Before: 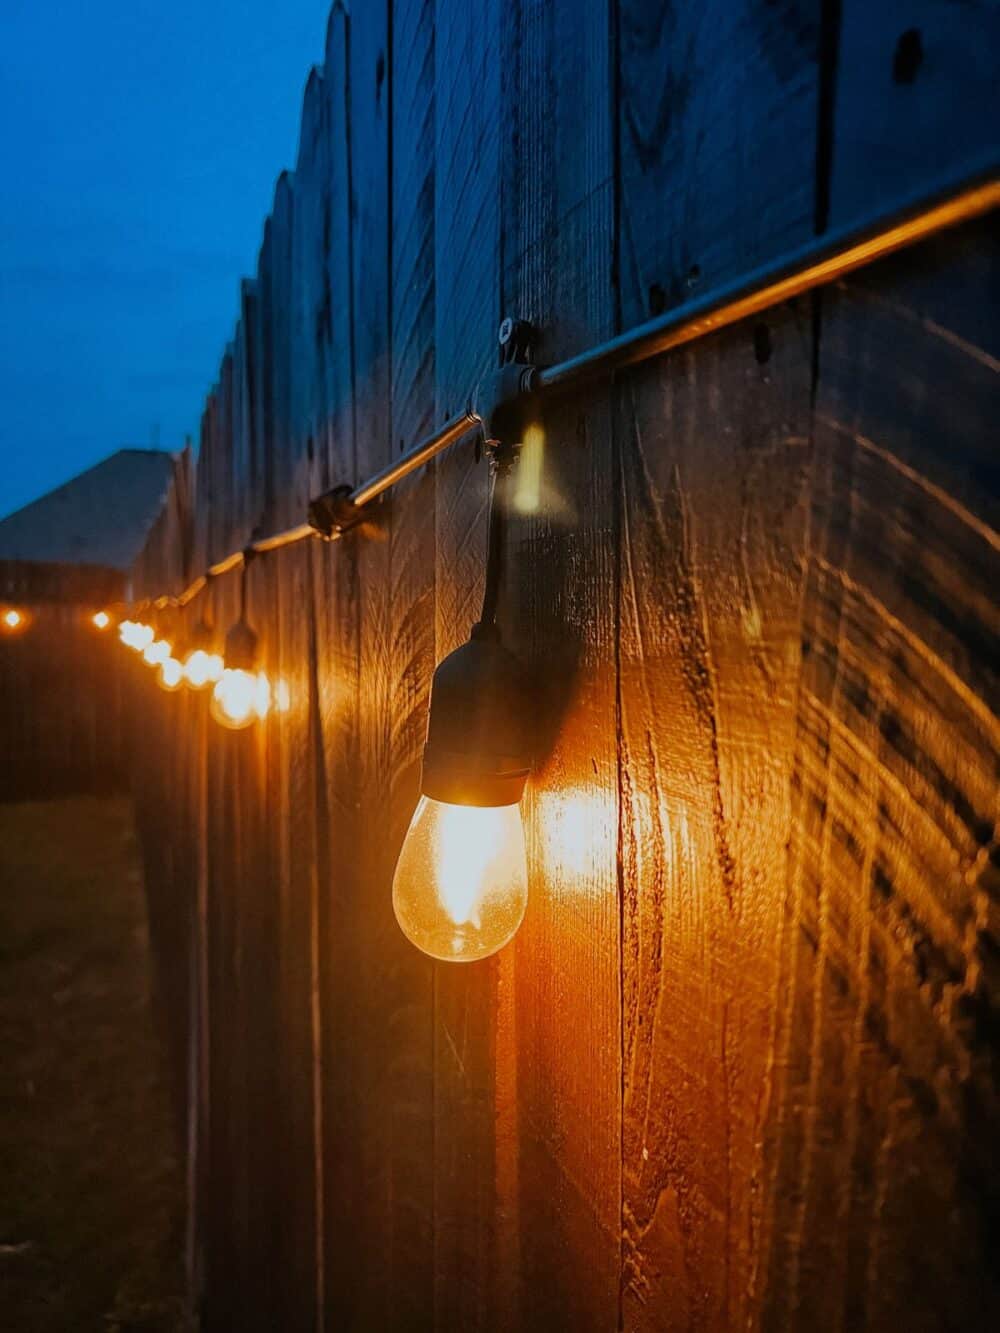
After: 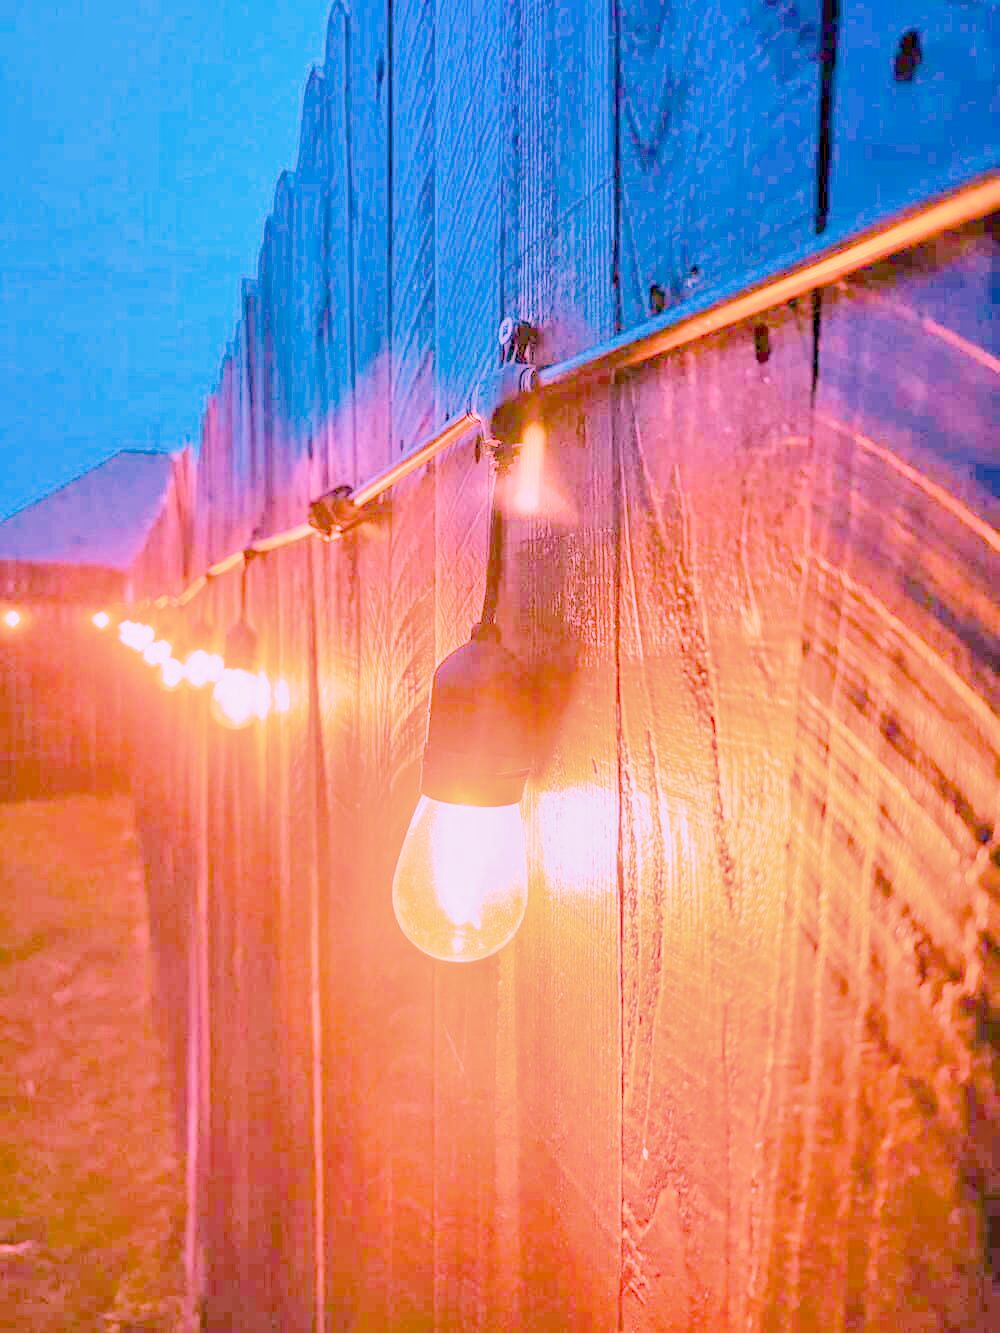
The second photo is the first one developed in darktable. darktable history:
raw chromatic aberrations: on, module defaults
color balance rgb: perceptual saturation grading › global saturation 25%, global vibrance 20%
highlight reconstruction: method reconstruct color, iterations 1, diameter of reconstruction 64 px
hot pixels: on, module defaults
lens correction: scale 1, crop 1, focal 35, aperture 2.8, distance 1000, camera "Canon EOS RP", lens "Canon RF 35mm F1.8 MACRO IS STM"
exposure: black level correction 0.001, exposure 1.398 EV, compensate exposure bias true, compensate highlight preservation false
haze removal: compatibility mode true, adaptive false
local contrast: detail 130%
white balance: red 2.064, blue 1.605
shadows and highlights: shadows 25, white point adjustment -3, highlights -30
filmic rgb: black relative exposure -16 EV, white relative exposure 6.12 EV, hardness 5.22
velvia: on, module defaults
tone equalizer "mask blending: all purposes": on, module defaults
